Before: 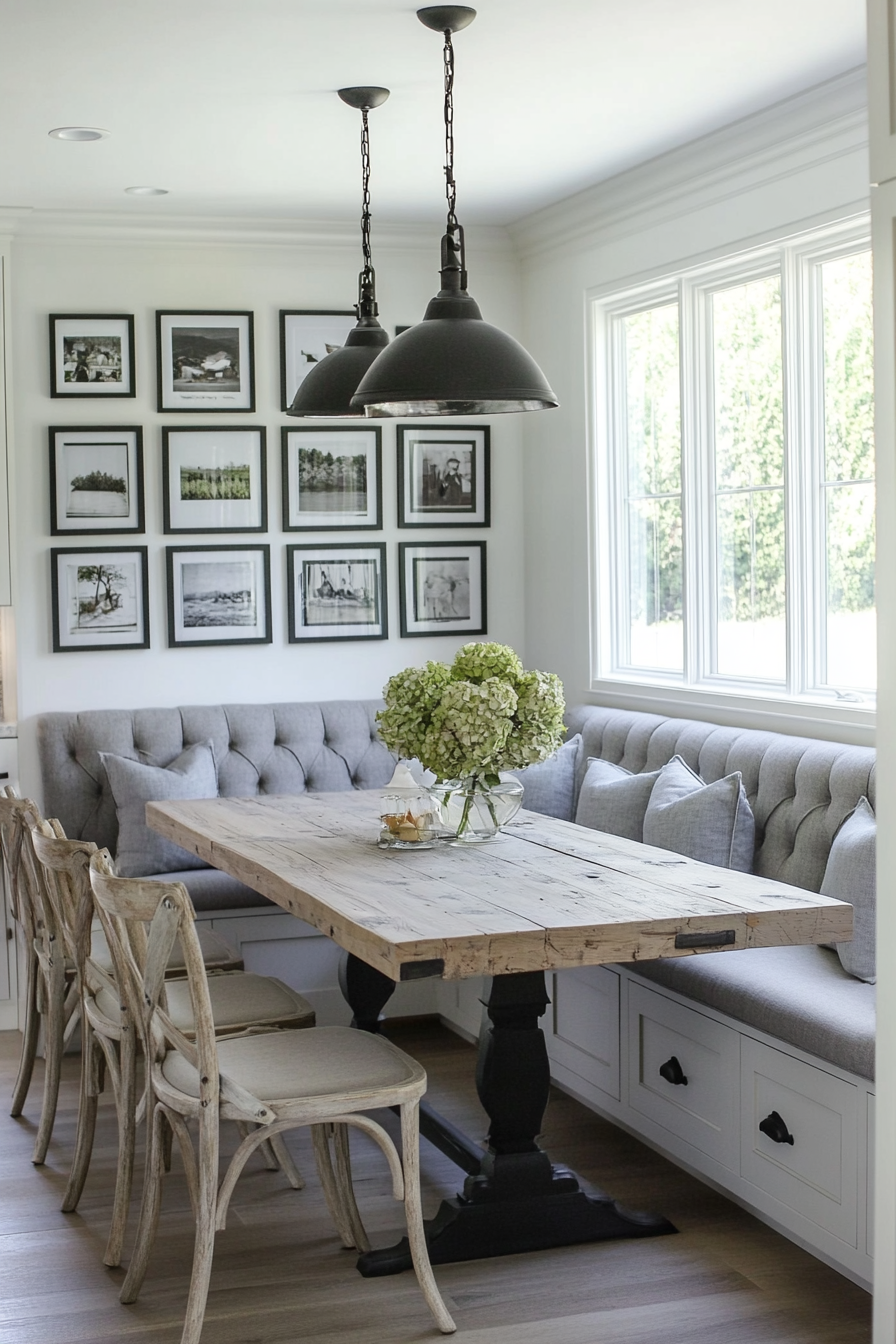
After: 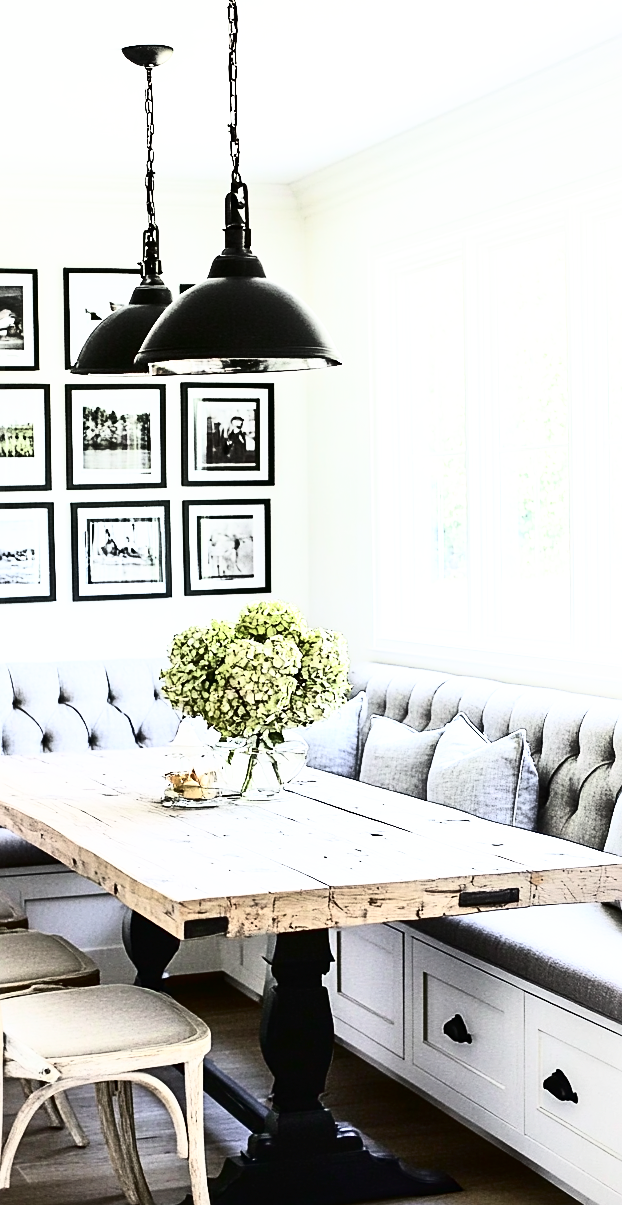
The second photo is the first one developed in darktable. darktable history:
crop and rotate: left 24.148%, top 3.192%, right 6.366%, bottom 7.082%
tone curve: curves: ch0 [(0, 0) (0.003, 0.003) (0.011, 0.006) (0.025, 0.01) (0.044, 0.016) (0.069, 0.02) (0.1, 0.025) (0.136, 0.034) (0.177, 0.051) (0.224, 0.08) (0.277, 0.131) (0.335, 0.209) (0.399, 0.328) (0.468, 0.47) (0.543, 0.629) (0.623, 0.788) (0.709, 0.903) (0.801, 0.965) (0.898, 0.989) (1, 1)], color space Lab, independent channels, preserve colors none
shadows and highlights: radius 262.07, highlights color adjustment 0.498%, soften with gaussian
base curve: curves: ch0 [(0, 0) (0.495, 0.917) (1, 1)], preserve colors none
sharpen: on, module defaults
